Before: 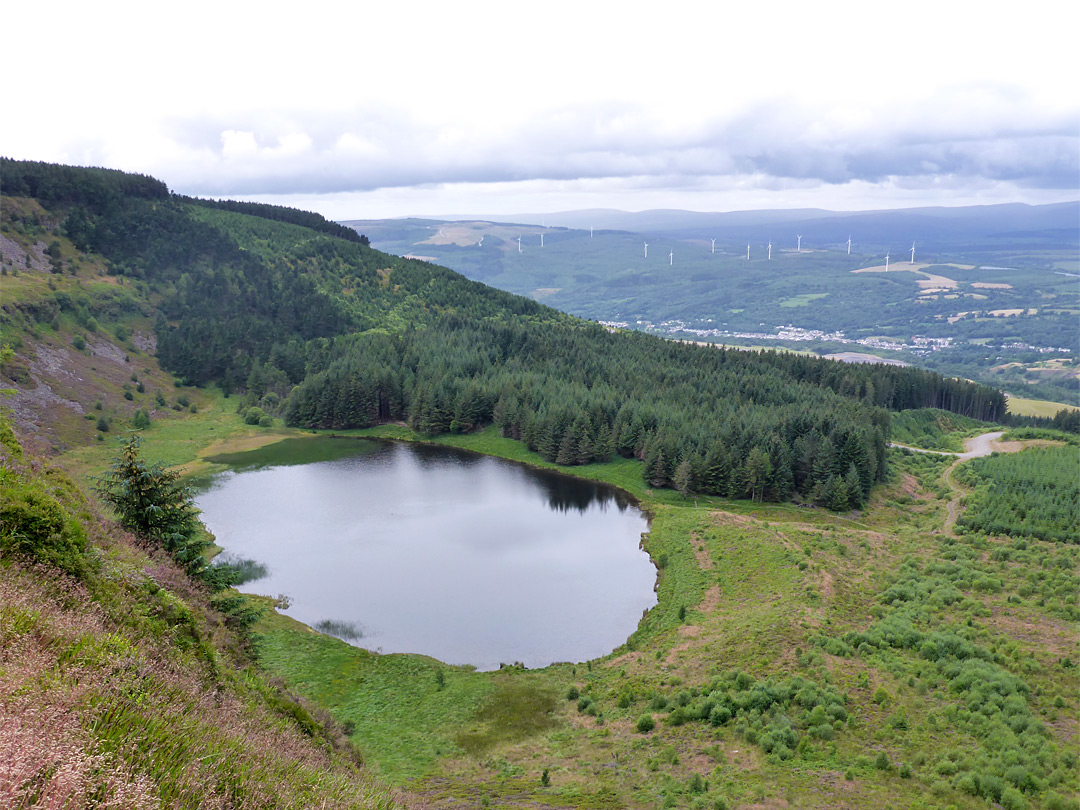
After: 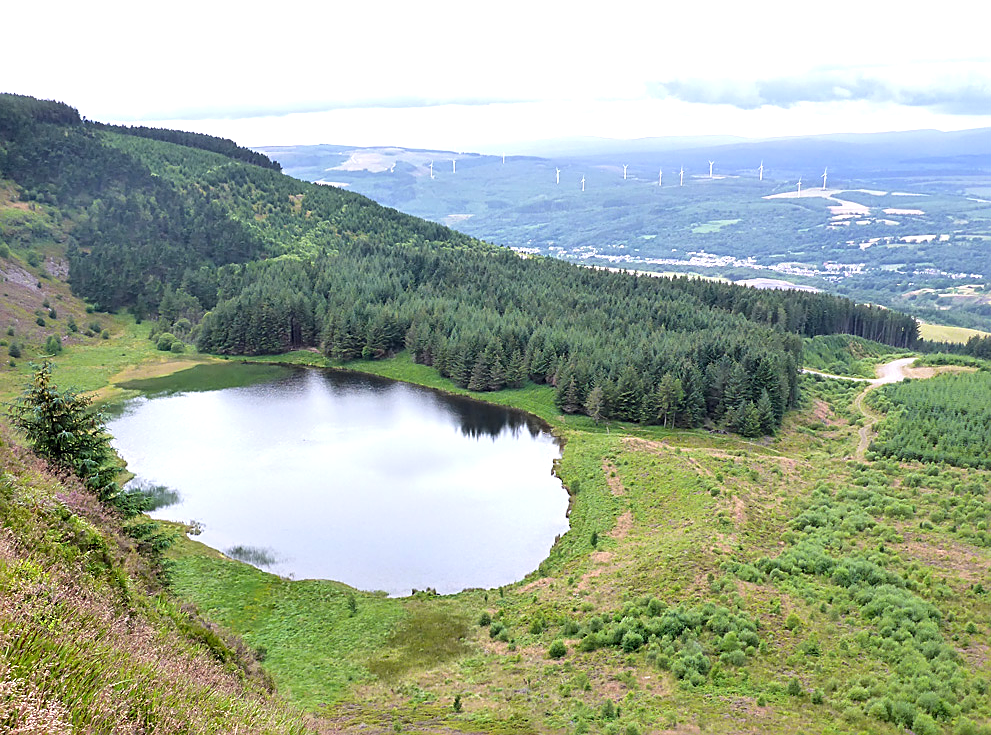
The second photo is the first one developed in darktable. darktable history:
sharpen: amount 0.492
exposure: exposure 0.769 EV, compensate highlight preservation false
crop and rotate: left 8.154%, top 9.186%
